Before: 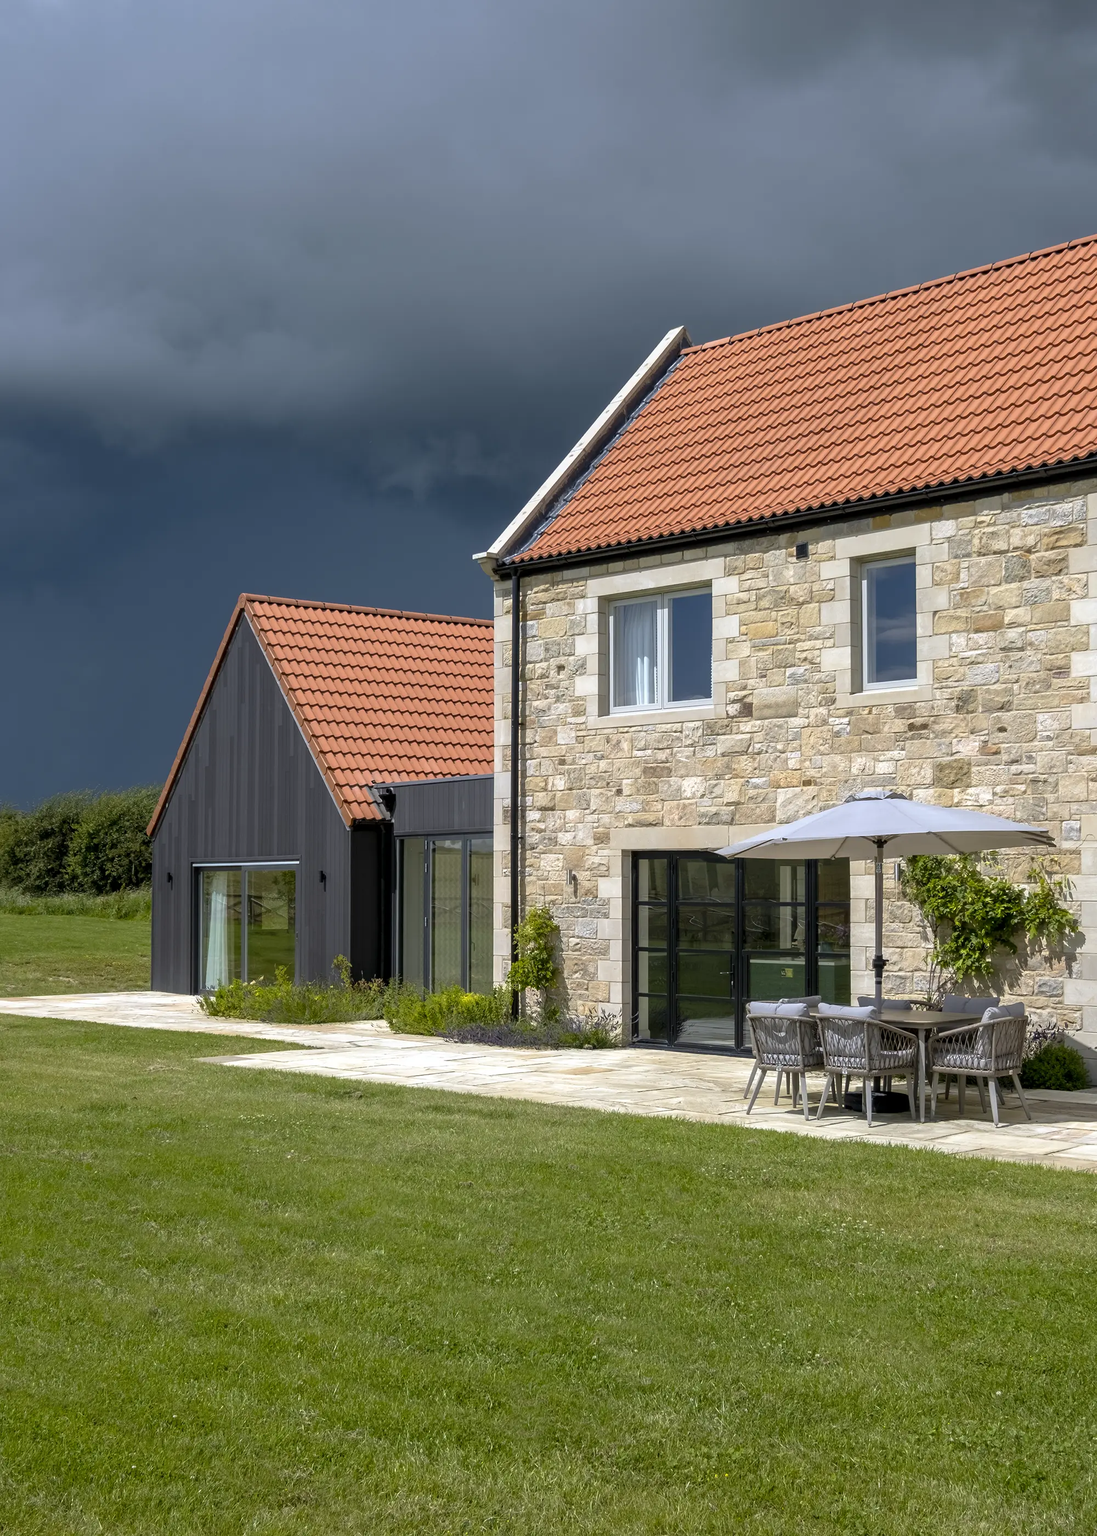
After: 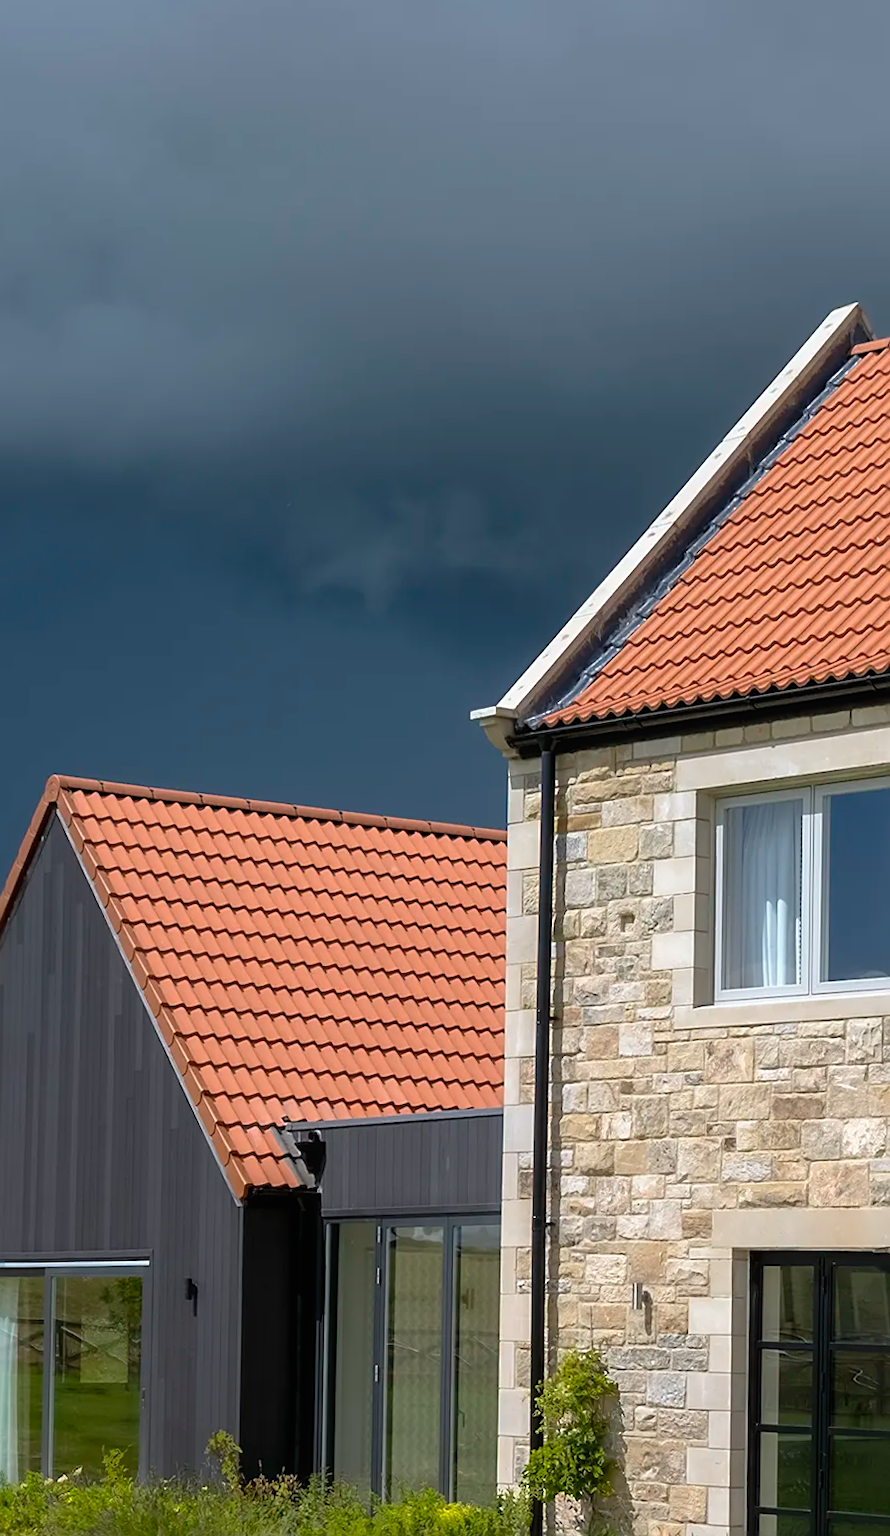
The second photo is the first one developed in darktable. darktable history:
crop: left 20.248%, top 10.86%, right 35.675%, bottom 34.321%
contrast equalizer: octaves 7, y [[0.502, 0.505, 0.512, 0.529, 0.564, 0.588], [0.5 ×6], [0.502, 0.505, 0.512, 0.529, 0.564, 0.588], [0, 0.001, 0.001, 0.004, 0.008, 0.011], [0, 0.001, 0.001, 0.004, 0.008, 0.011]], mix -1
rotate and perspective: rotation 0.8°, automatic cropping off
sharpen: on, module defaults
